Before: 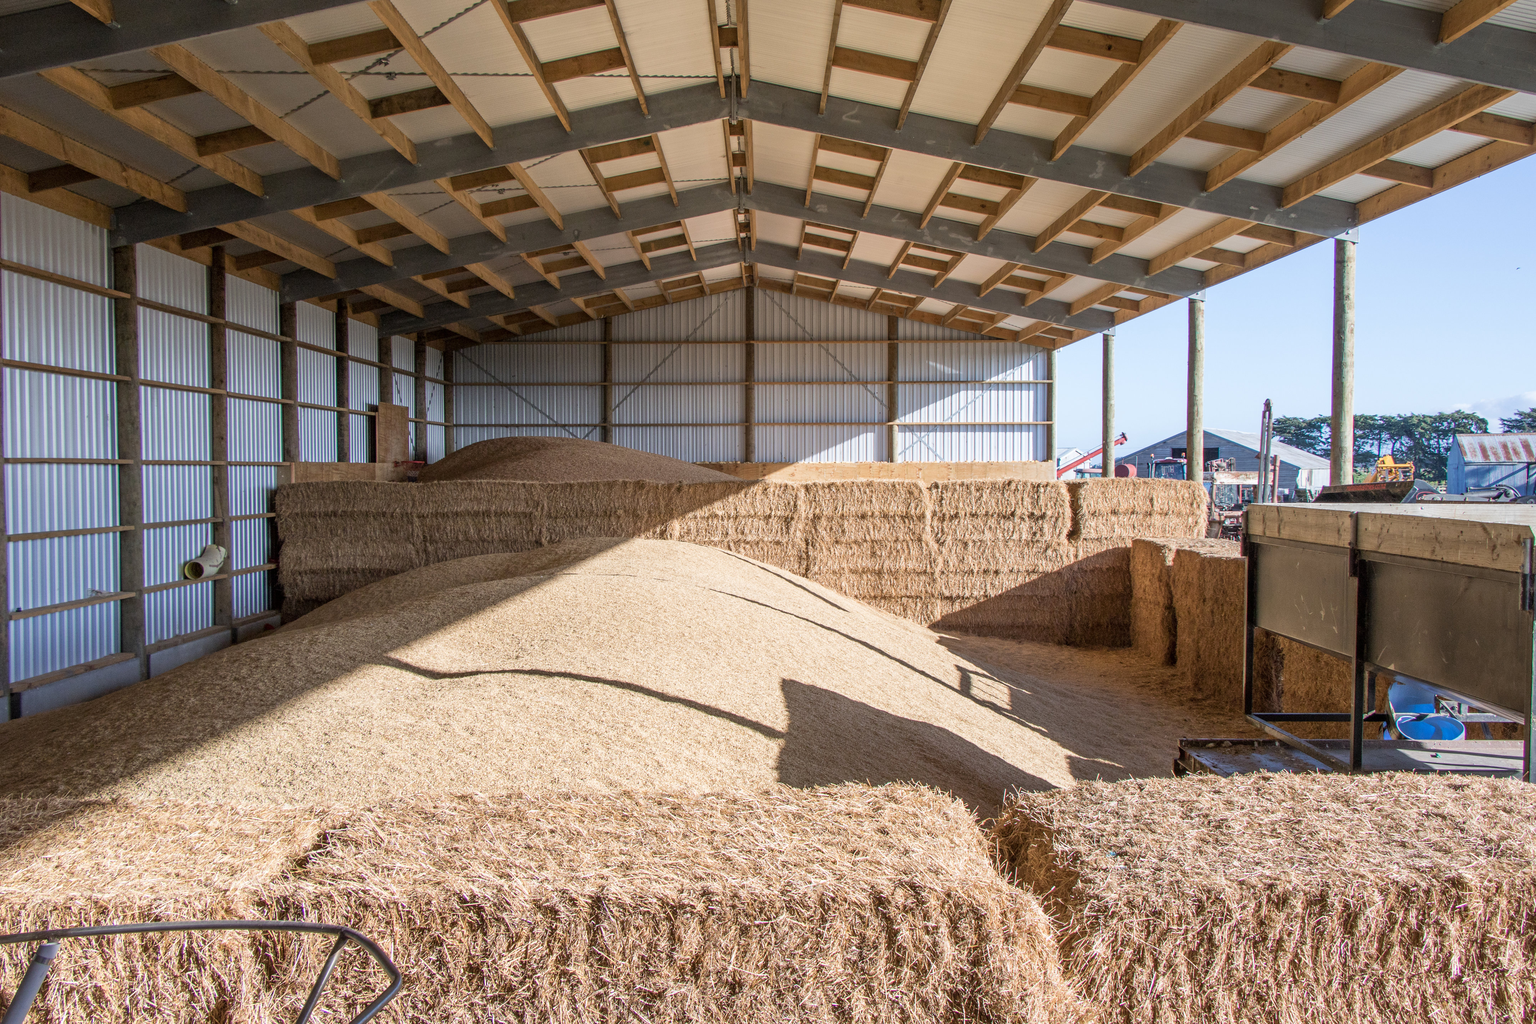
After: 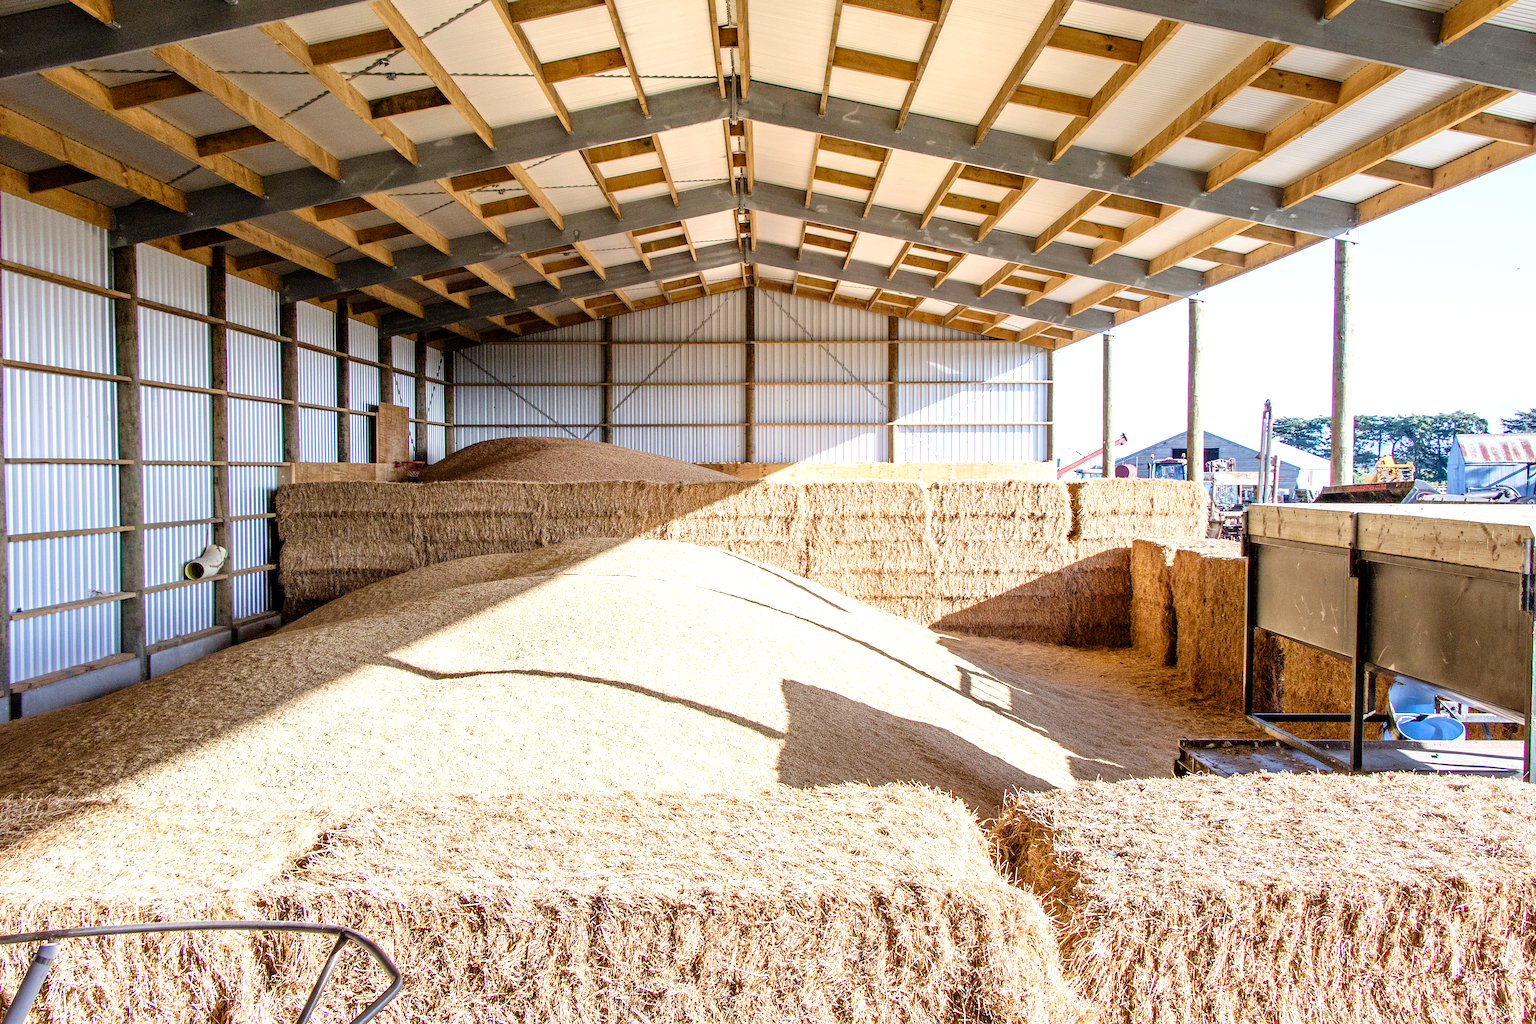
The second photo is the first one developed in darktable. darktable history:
exposure: exposure 0.74 EV, compensate highlight preservation false
sharpen: amount 0.2
tone curve: curves: ch0 [(0, 0) (0.003, 0) (0.011, 0.001) (0.025, 0.003) (0.044, 0.005) (0.069, 0.013) (0.1, 0.024) (0.136, 0.04) (0.177, 0.087) (0.224, 0.148) (0.277, 0.238) (0.335, 0.335) (0.399, 0.43) (0.468, 0.524) (0.543, 0.621) (0.623, 0.712) (0.709, 0.788) (0.801, 0.867) (0.898, 0.947) (1, 1)], preserve colors none
